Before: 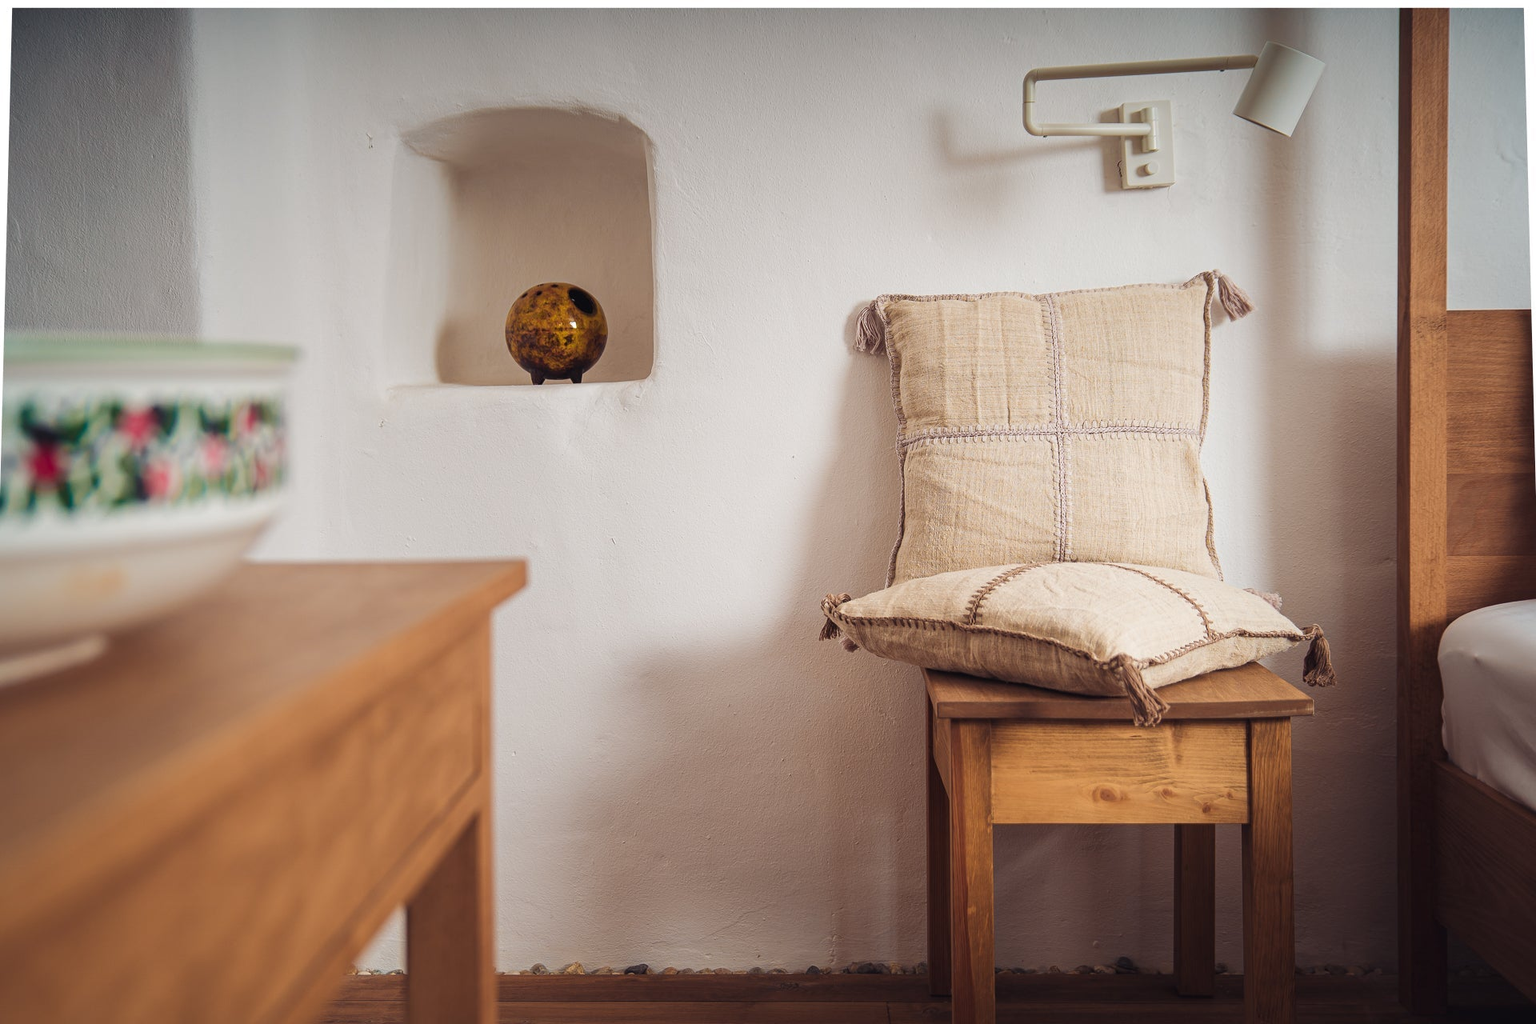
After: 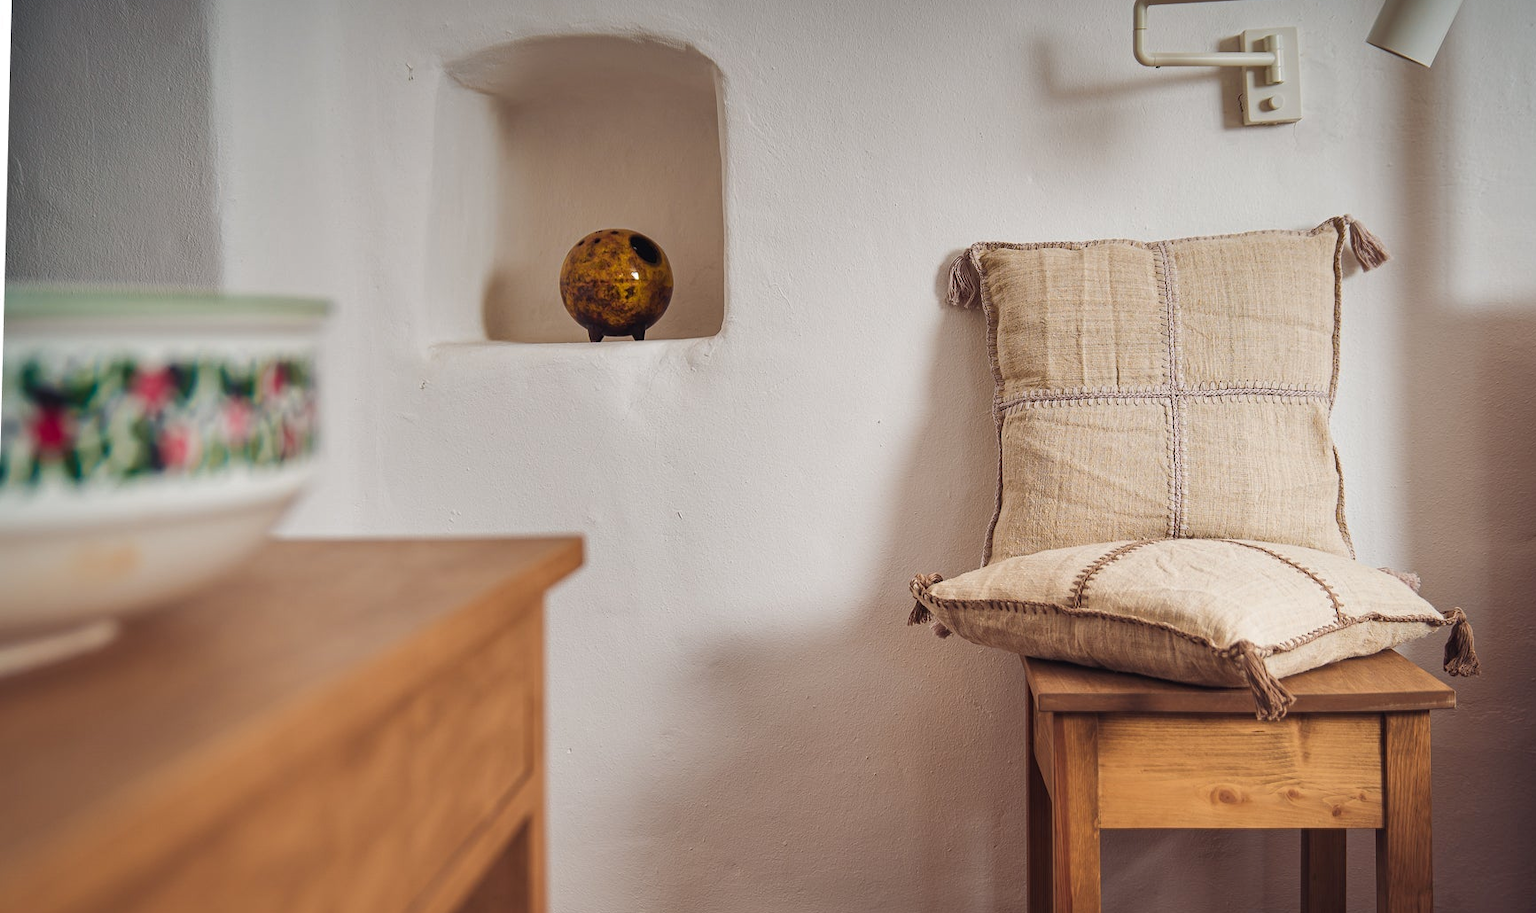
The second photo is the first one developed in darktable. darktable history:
crop: top 7.49%, right 9.717%, bottom 11.943%
shadows and highlights: low approximation 0.01, soften with gaussian
